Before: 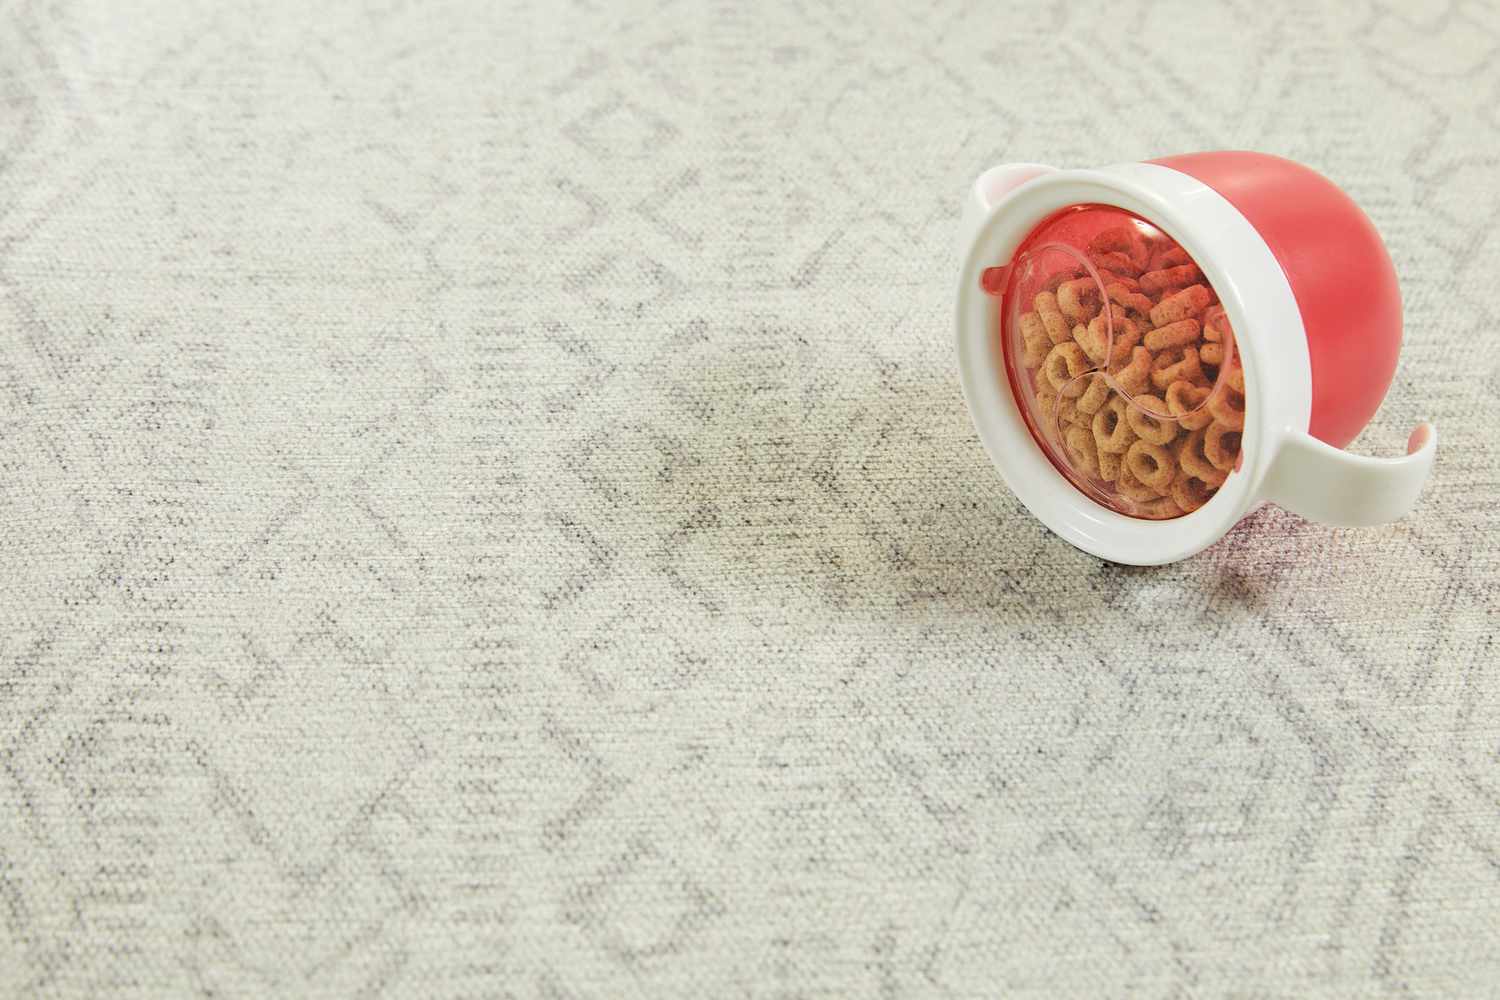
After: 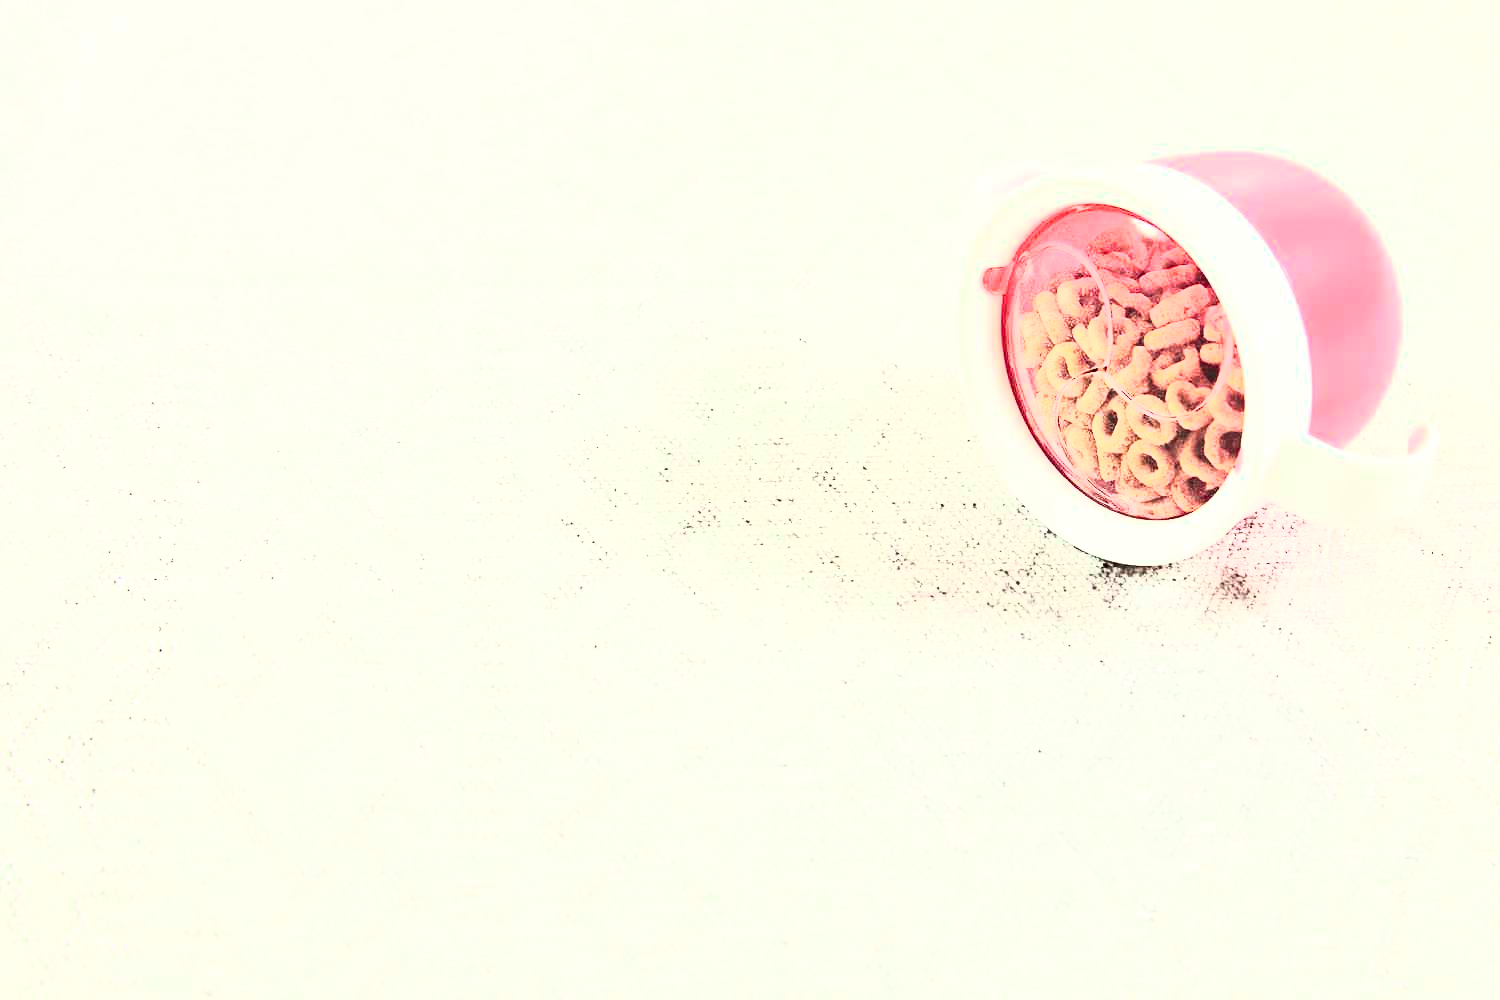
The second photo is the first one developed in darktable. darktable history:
exposure: black level correction 0, exposure 0.694 EV, compensate highlight preservation false
tone curve: curves: ch0 [(0, 0.021) (0.059, 0.053) (0.197, 0.191) (0.32, 0.311) (0.495, 0.505) (0.725, 0.731) (0.89, 0.919) (1, 1)]; ch1 [(0, 0) (0.094, 0.081) (0.285, 0.299) (0.401, 0.424) (0.453, 0.439) (0.495, 0.496) (0.54, 0.55) (0.615, 0.637) (0.657, 0.683) (1, 1)]; ch2 [(0, 0) (0.257, 0.217) (0.43, 0.421) (0.498, 0.507) (0.547, 0.539) (0.595, 0.56) (0.644, 0.599) (1, 1)], color space Lab, independent channels, preserve colors none
contrast brightness saturation: contrast 0.623, brightness 0.347, saturation 0.148
